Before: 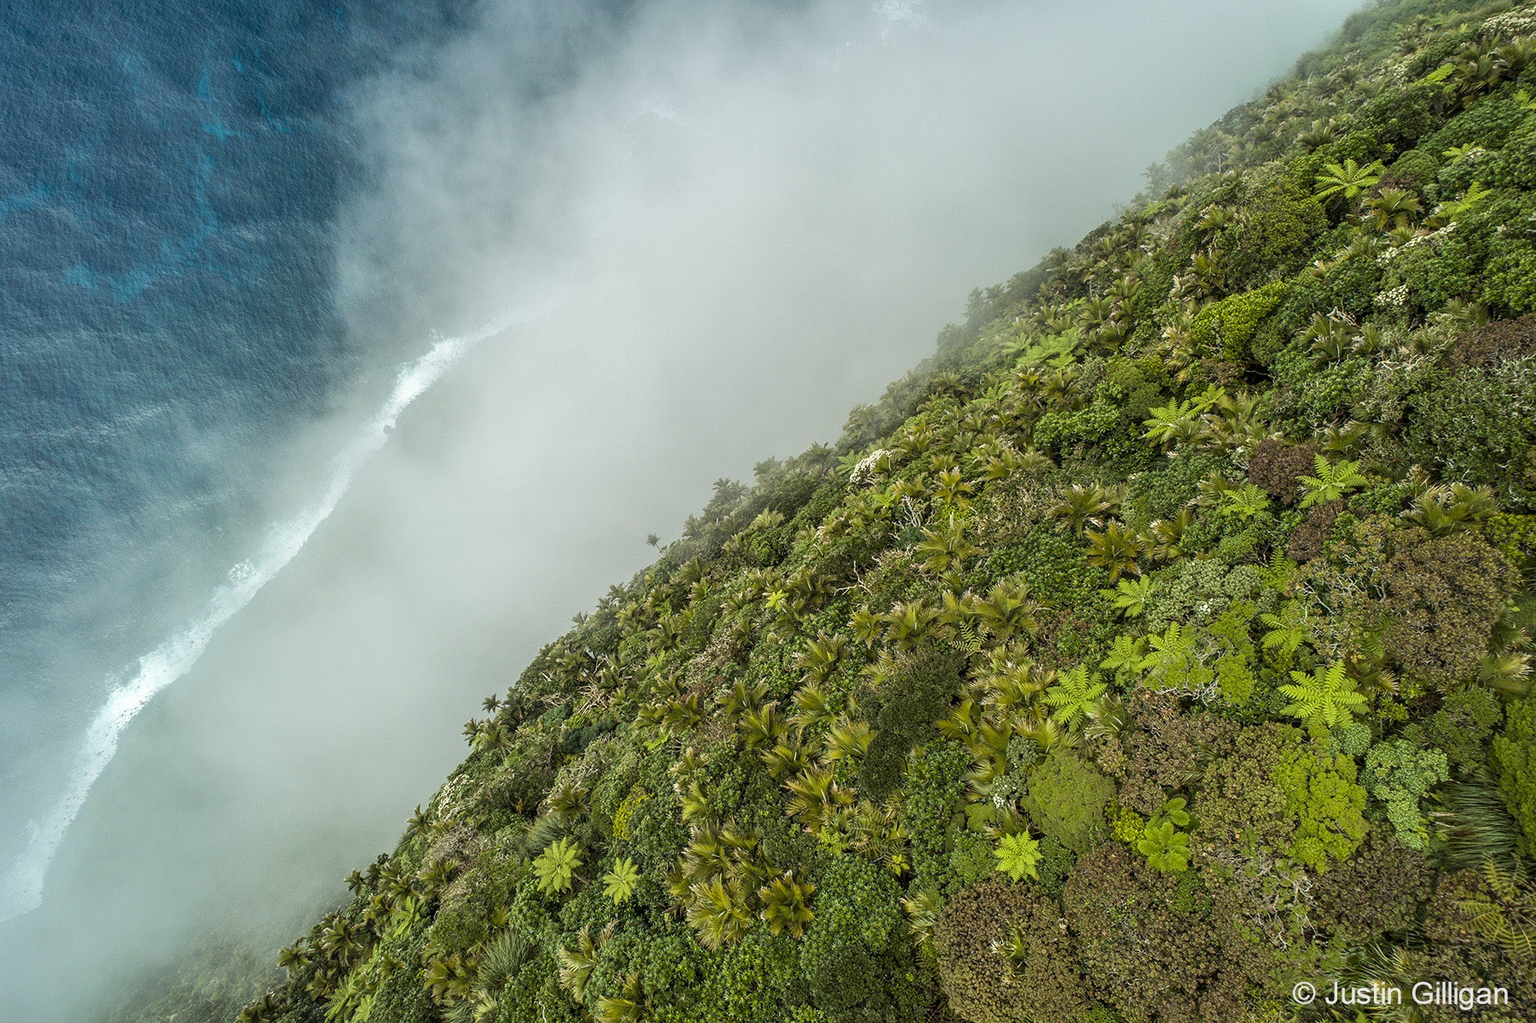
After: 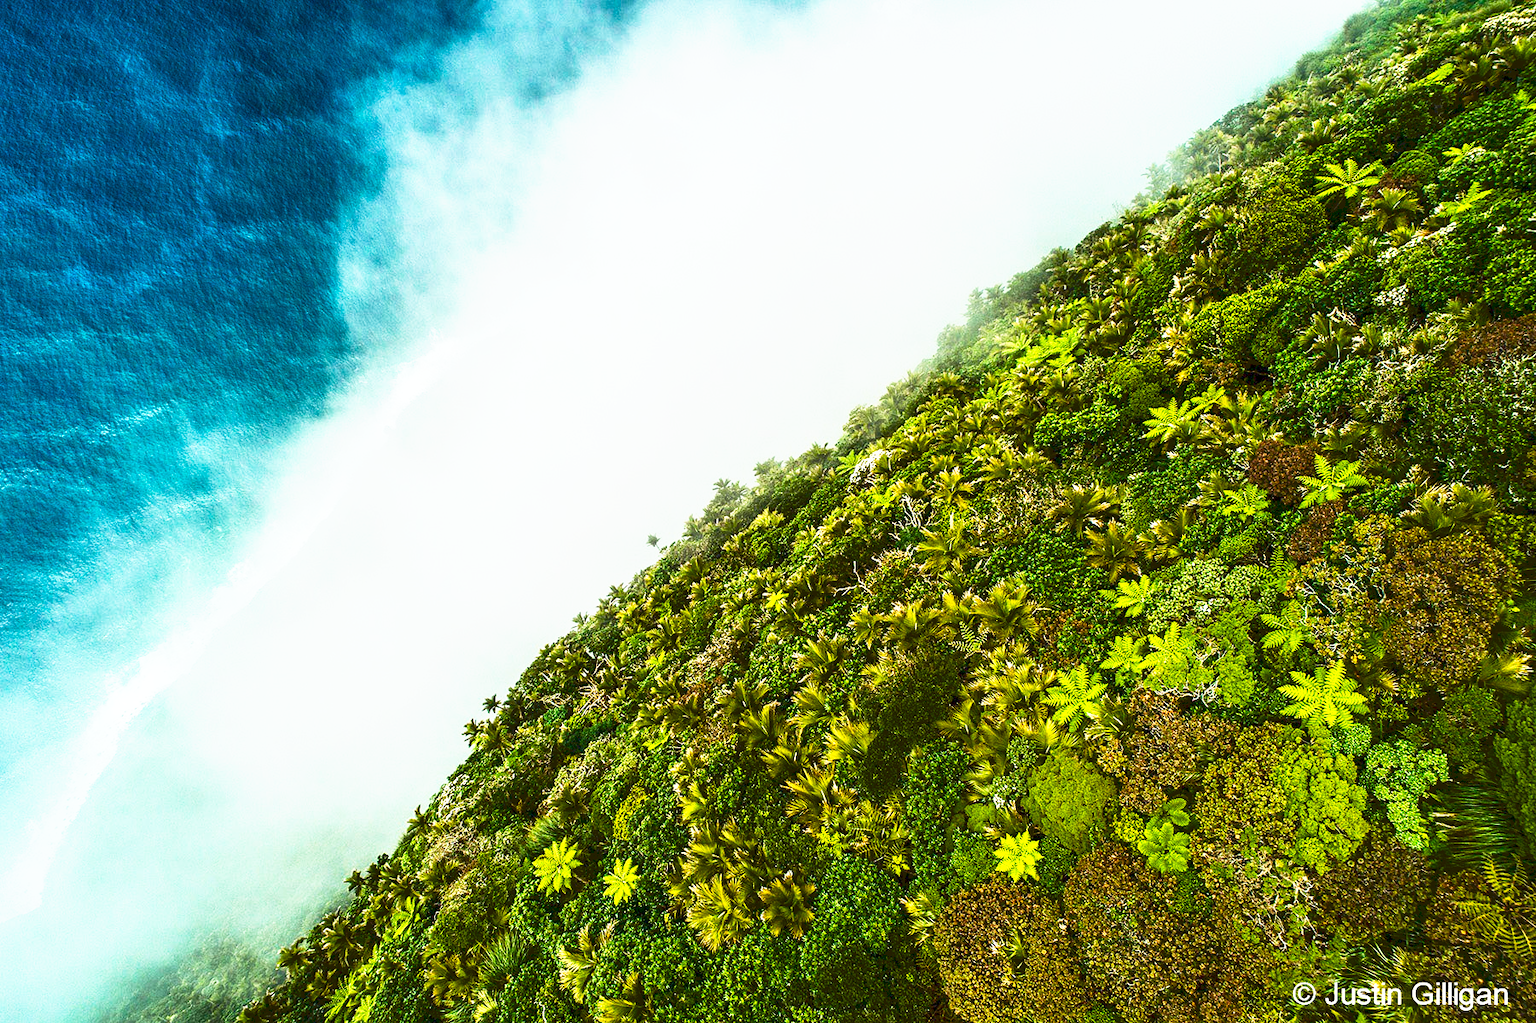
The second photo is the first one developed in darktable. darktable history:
tone curve: curves: ch0 [(0, 0) (0.003, 0.116) (0.011, 0.116) (0.025, 0.113) (0.044, 0.114) (0.069, 0.118) (0.1, 0.137) (0.136, 0.171) (0.177, 0.213) (0.224, 0.259) (0.277, 0.316) (0.335, 0.381) (0.399, 0.458) (0.468, 0.548) (0.543, 0.654) (0.623, 0.775) (0.709, 0.895) (0.801, 0.972) (0.898, 0.991) (1, 1)], preserve colors none
contrast brightness saturation: contrast 0.28
color balance rgb: perceptual saturation grading › global saturation 20%, perceptual saturation grading › highlights -25%, perceptual saturation grading › shadows 50.52%, global vibrance 40.24%
